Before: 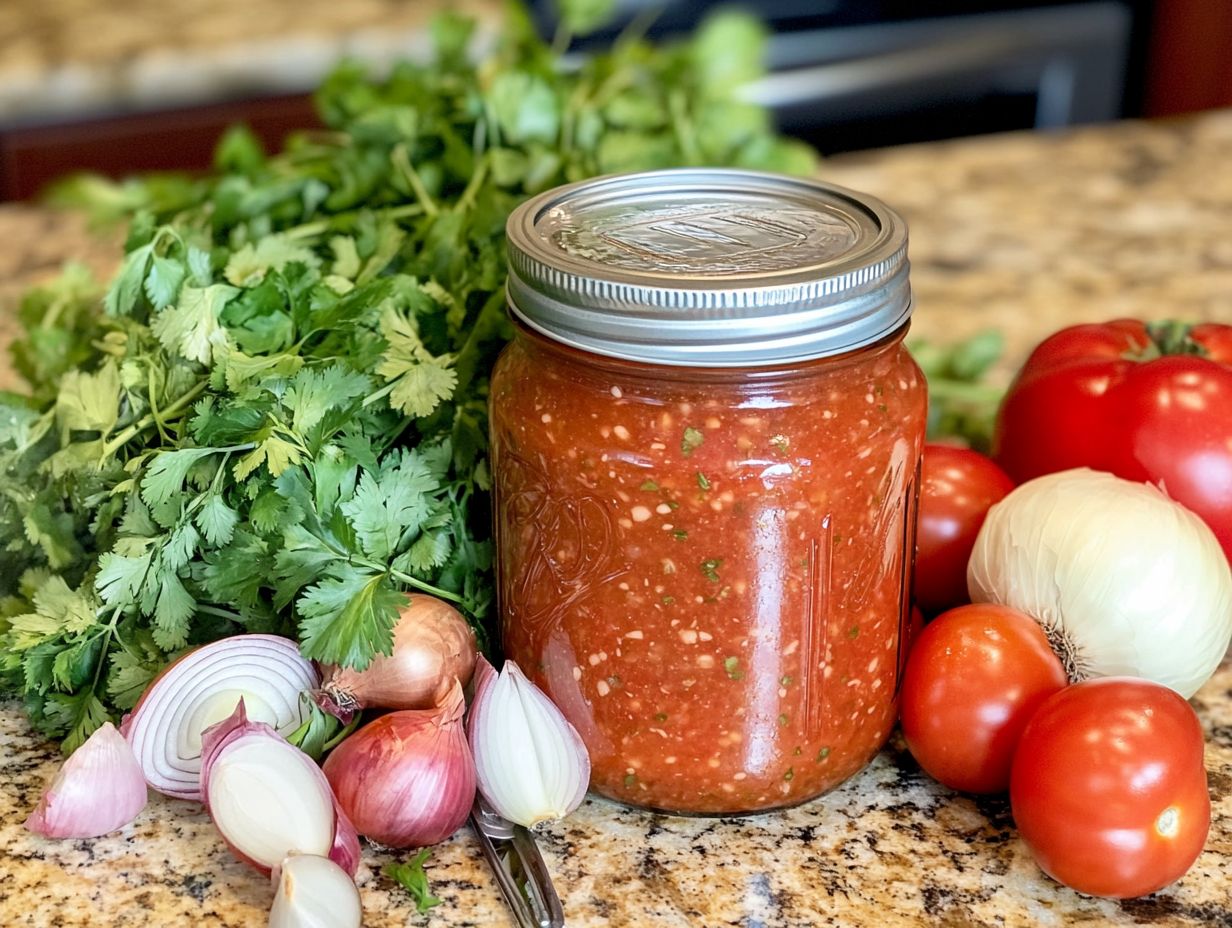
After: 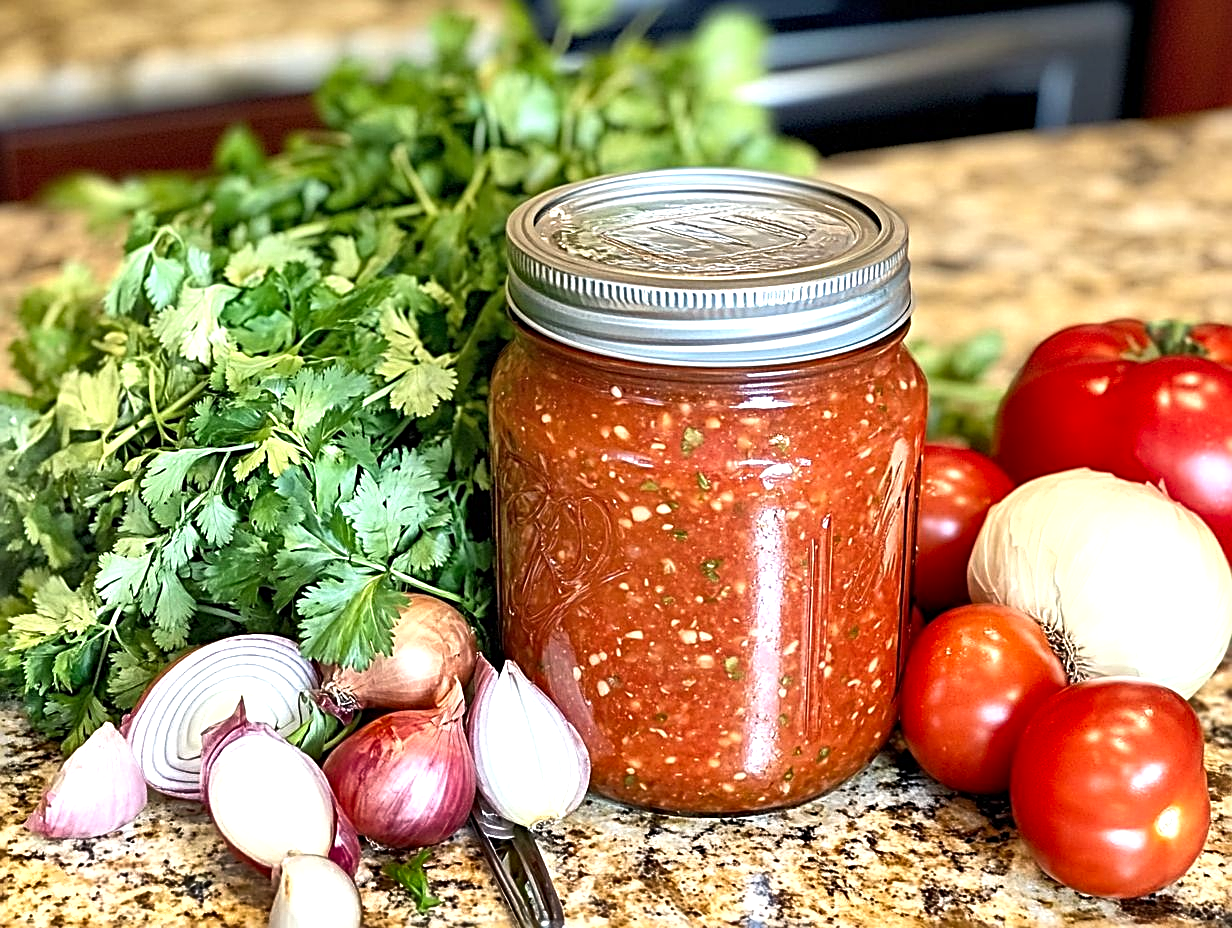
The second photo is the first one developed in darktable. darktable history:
shadows and highlights: radius 171.16, shadows 27, white point adjustment 3.13, highlights -67.95, soften with gaussian
exposure: exposure 0.493 EV, compensate highlight preservation false
sharpen: radius 3.025, amount 0.757
